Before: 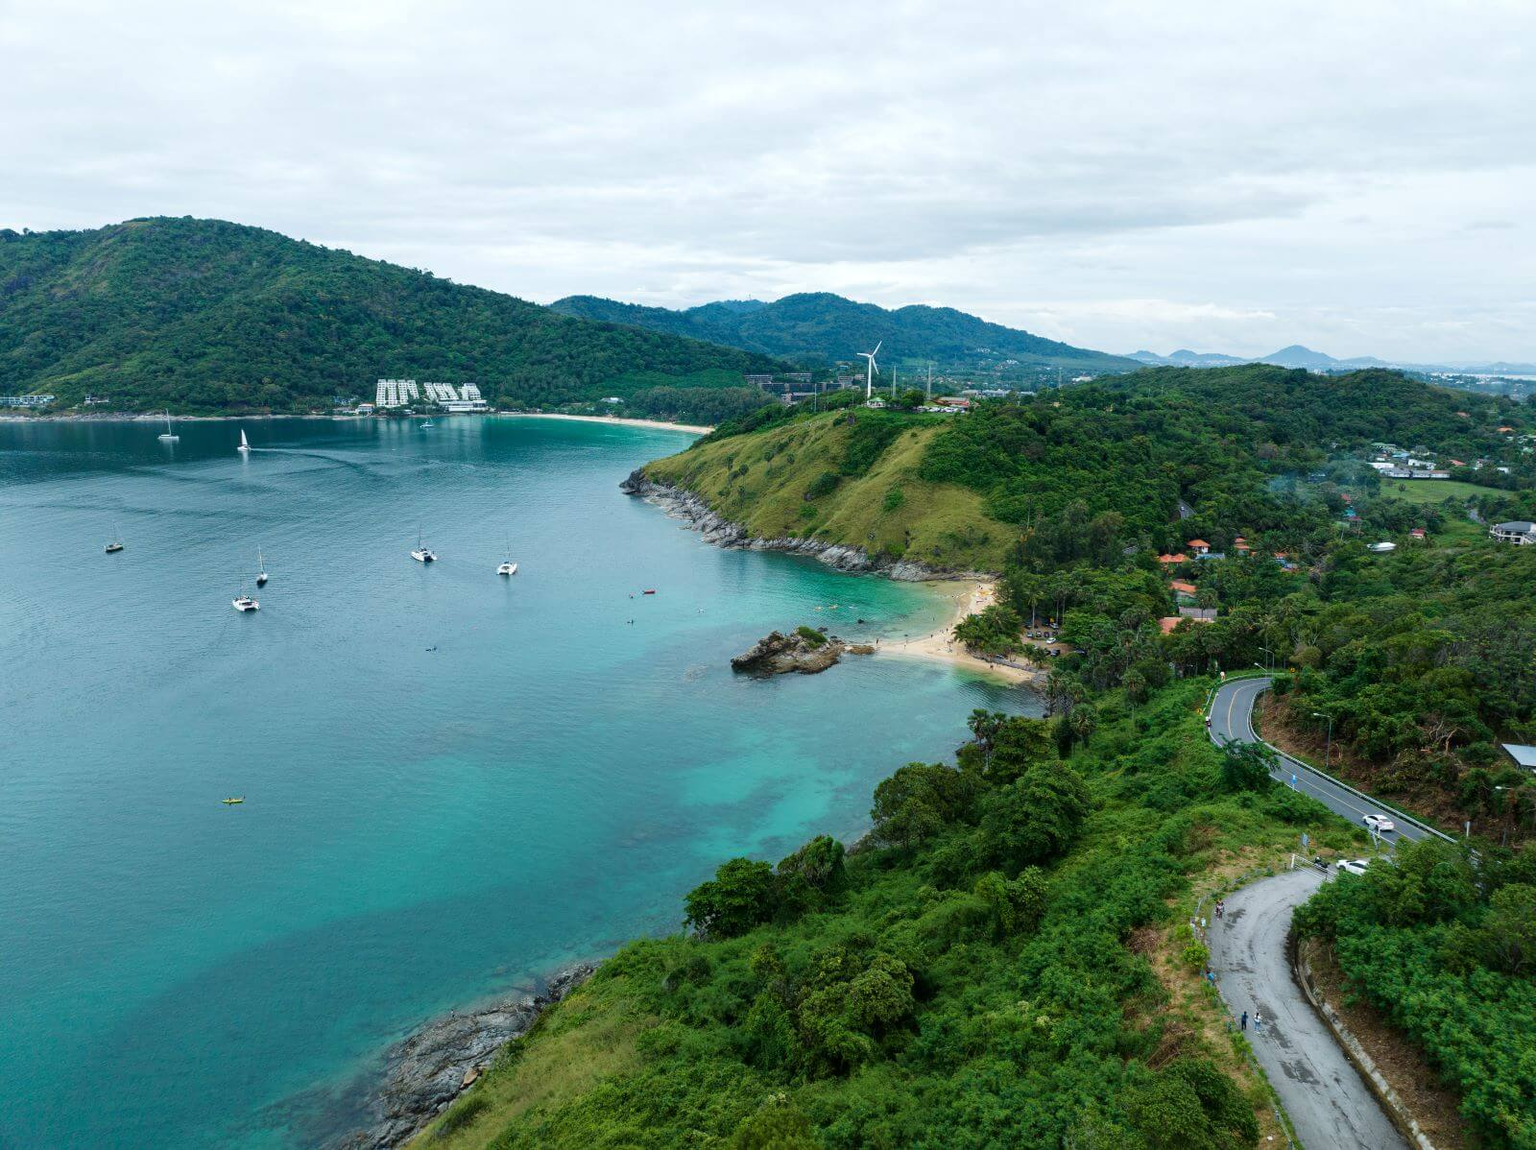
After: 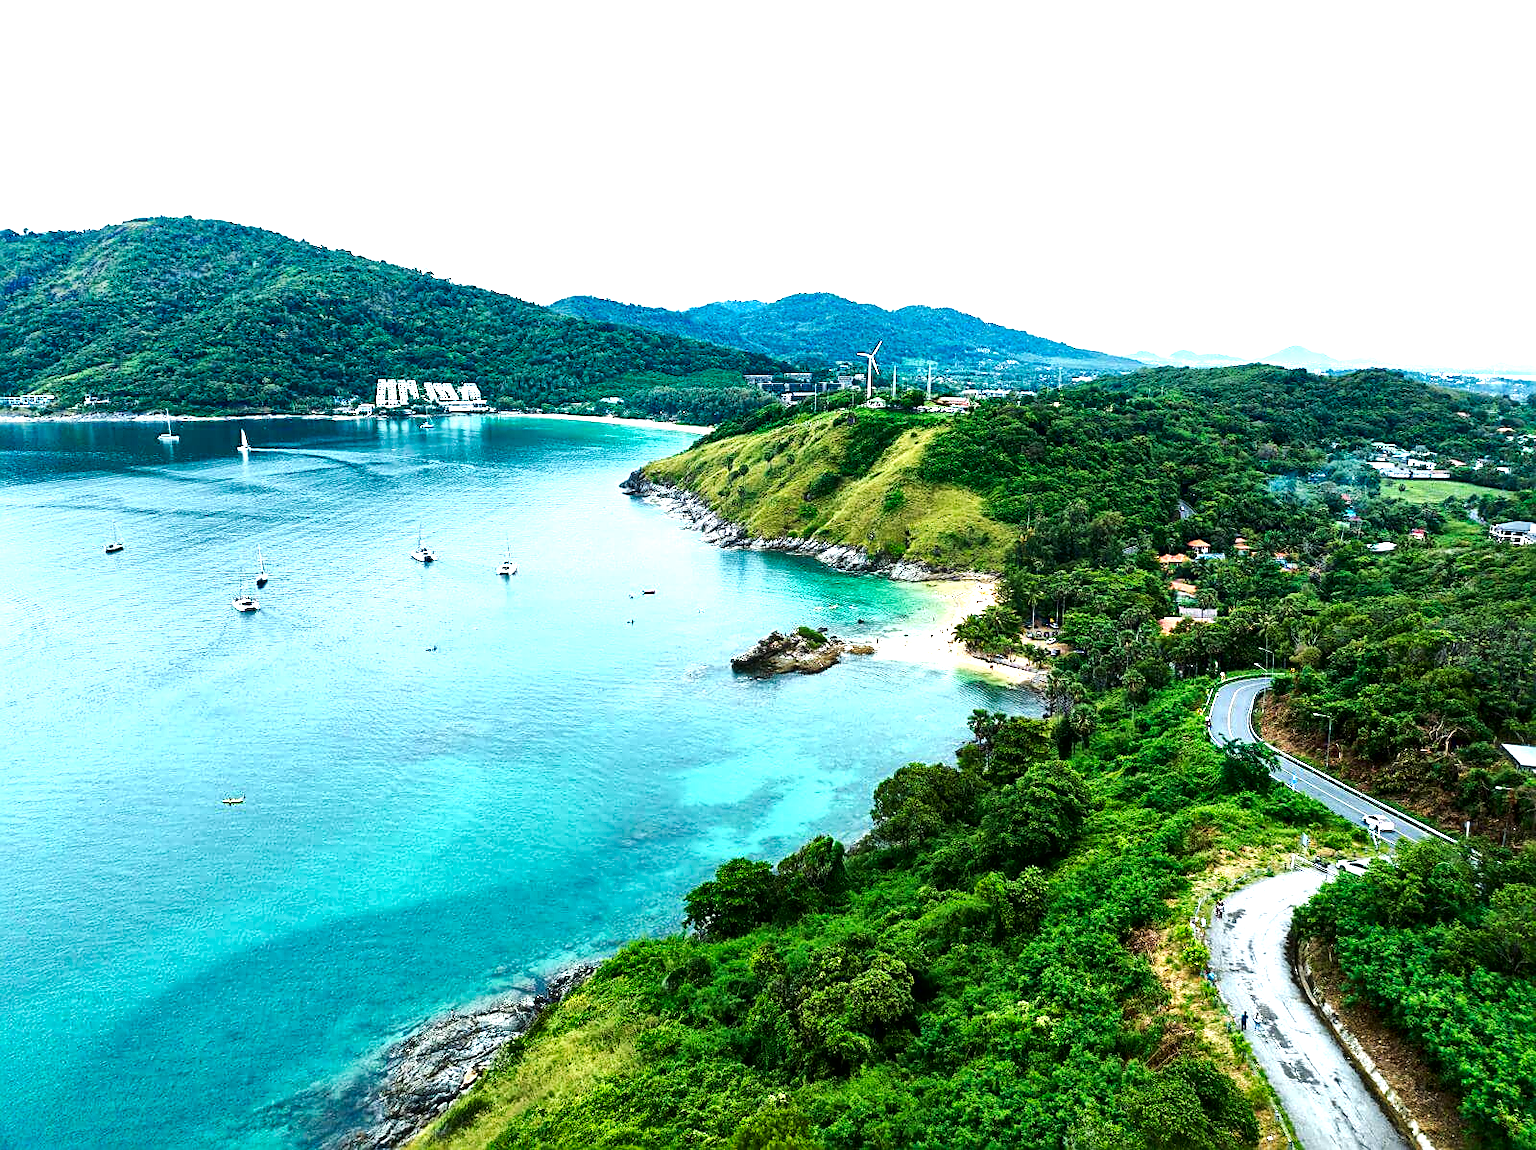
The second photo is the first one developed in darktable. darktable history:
sharpen: on, module defaults
tone equalizer: on, module defaults
local contrast: mode bilateral grid, contrast 20, coarseness 51, detail 172%, midtone range 0.2
exposure: black level correction 0, exposure 1.481 EV, compensate exposure bias true, compensate highlight preservation false
tone curve: curves: ch0 [(0, 0) (0.339, 0.306) (0.687, 0.706) (1, 1)], preserve colors none
contrast brightness saturation: contrast 0.067, brightness -0.149, saturation 0.115
